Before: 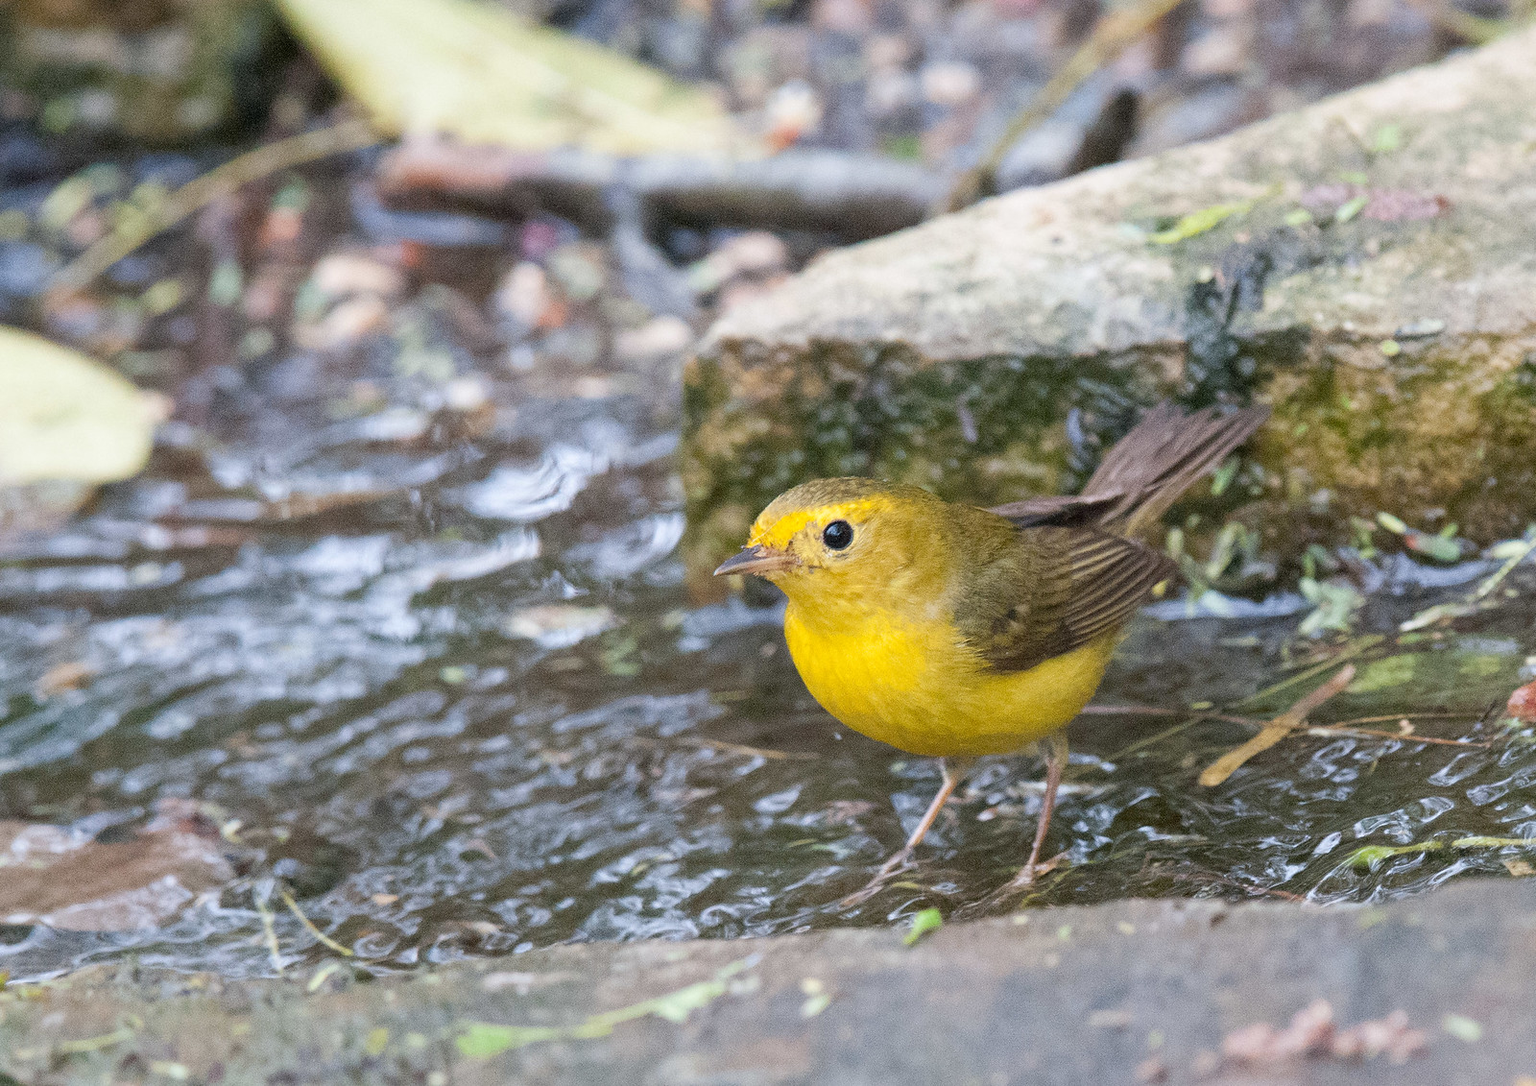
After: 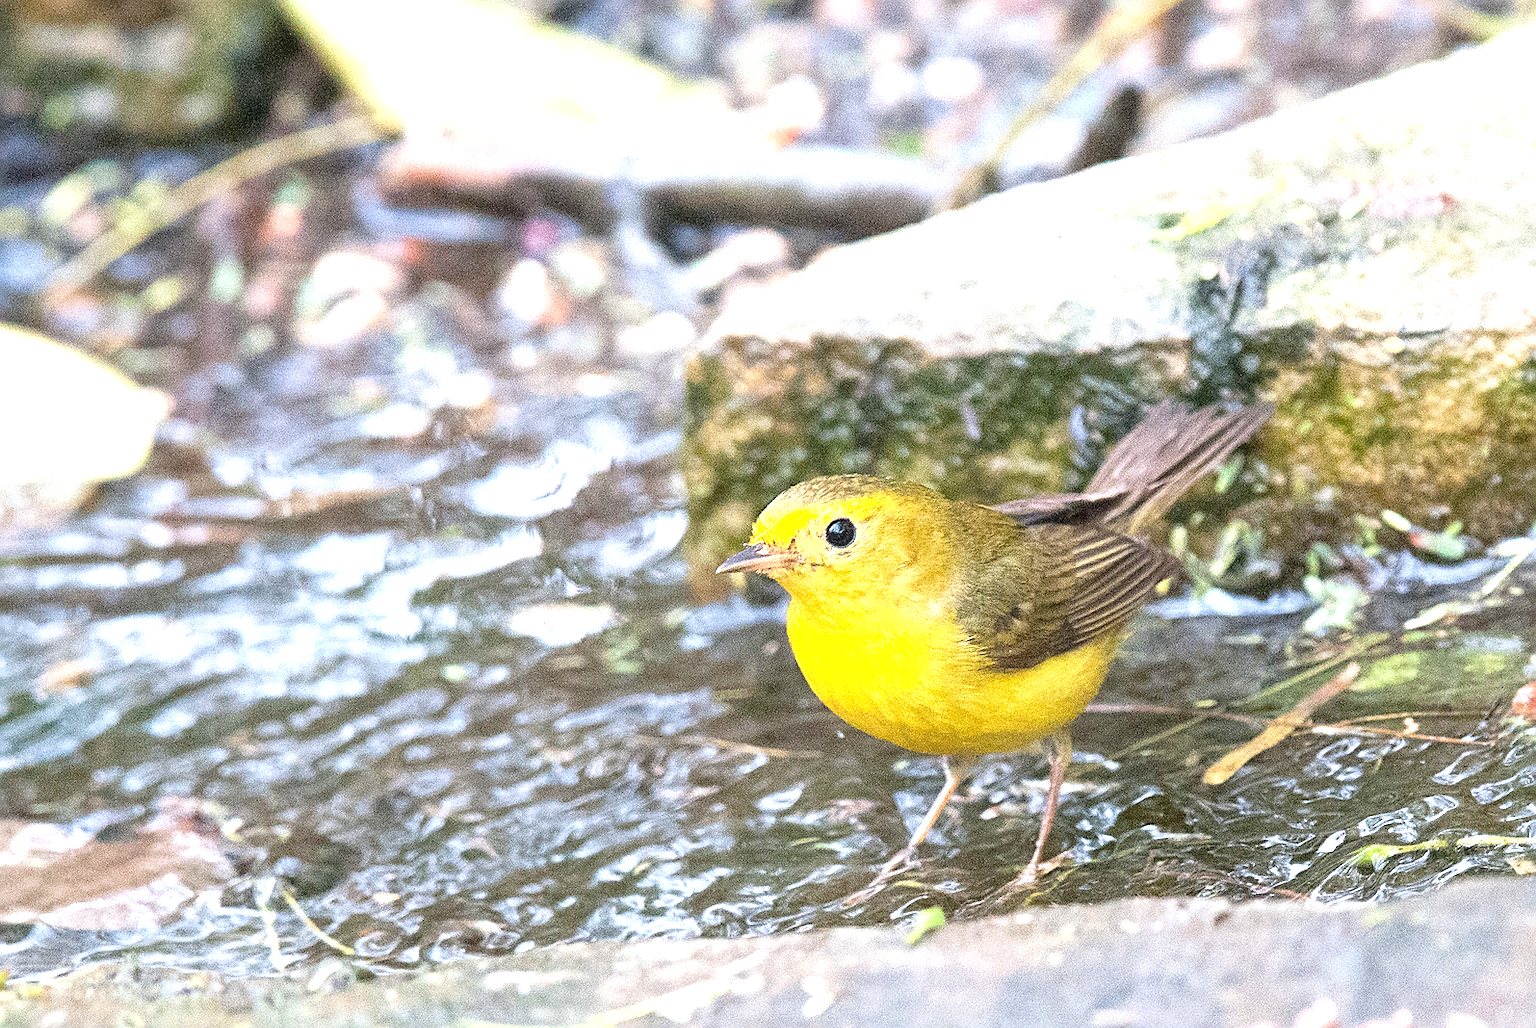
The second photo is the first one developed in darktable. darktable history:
crop: top 0.39%, right 0.257%, bottom 5.102%
exposure: black level correction 0, exposure 1.103 EV, compensate highlight preservation false
sharpen: on, module defaults
